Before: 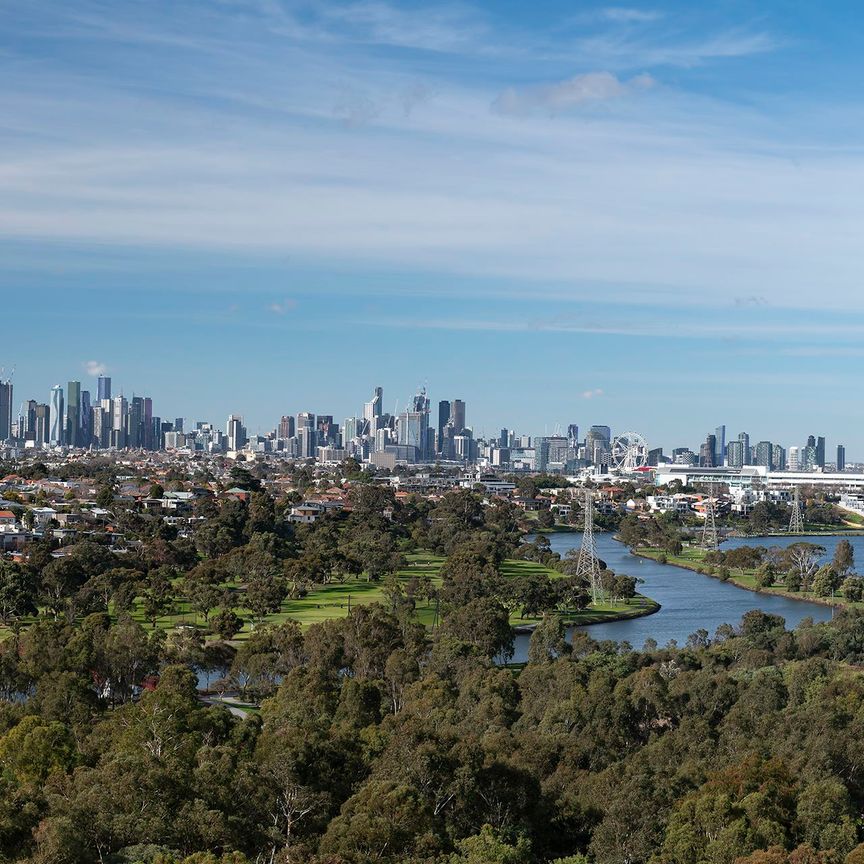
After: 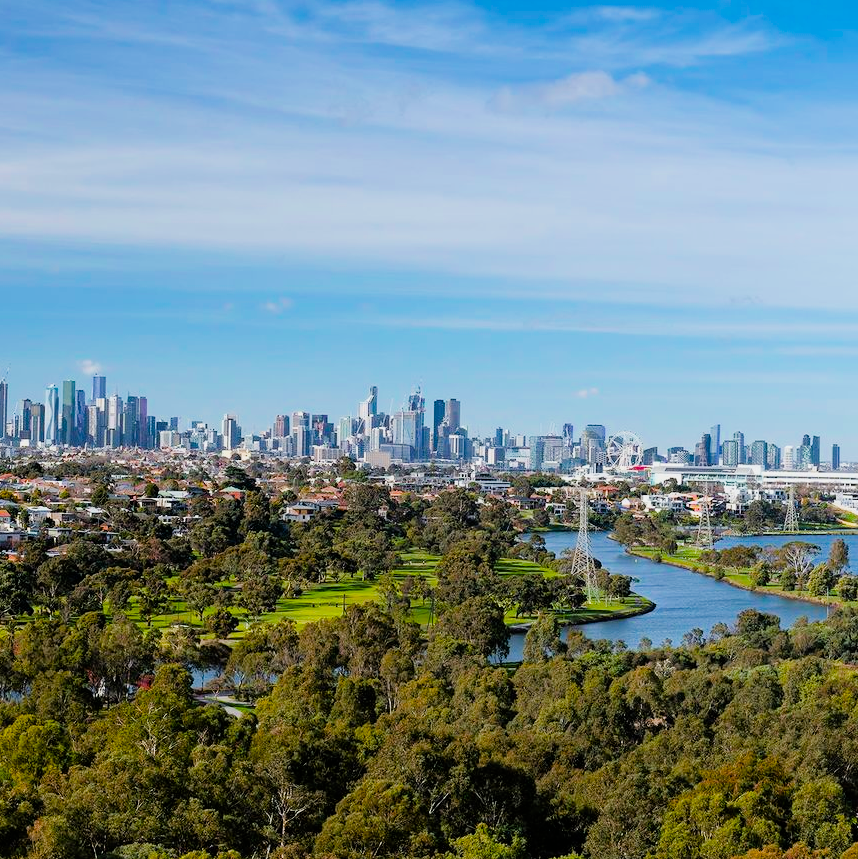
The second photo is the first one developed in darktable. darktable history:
color balance rgb: linear chroma grading › global chroma 10%, perceptual saturation grading › global saturation 40%, perceptual brilliance grading › global brilliance 30%, global vibrance 20%
filmic rgb: black relative exposure -7.15 EV, white relative exposure 5.36 EV, hardness 3.02
crop and rotate: left 0.614%, top 0.179%, bottom 0.309%
